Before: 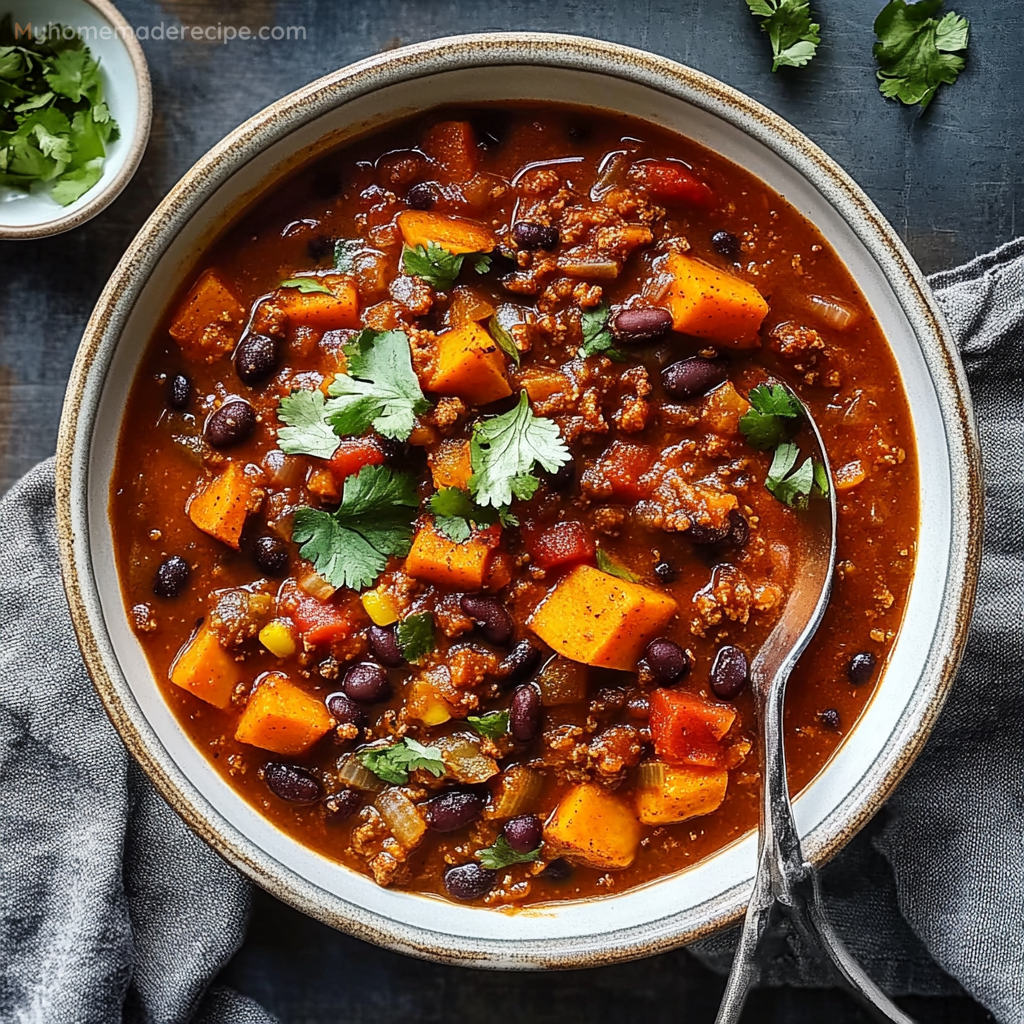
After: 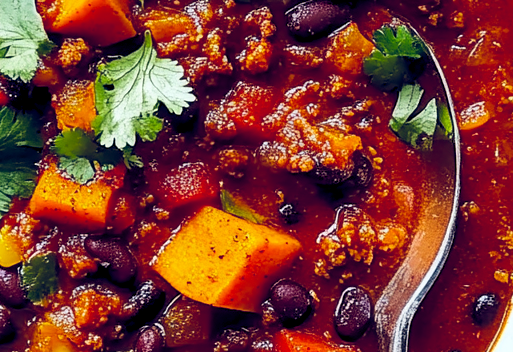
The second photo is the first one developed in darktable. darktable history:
crop: left 36.747%, top 35.077%, right 13.097%, bottom 30.47%
color balance rgb: shadows lift › chroma 0.99%, shadows lift › hue 114.52°, global offset › luminance -0.279%, global offset › chroma 0.305%, global offset › hue 262.48°, perceptual saturation grading › global saturation 25.69%, global vibrance 20%
